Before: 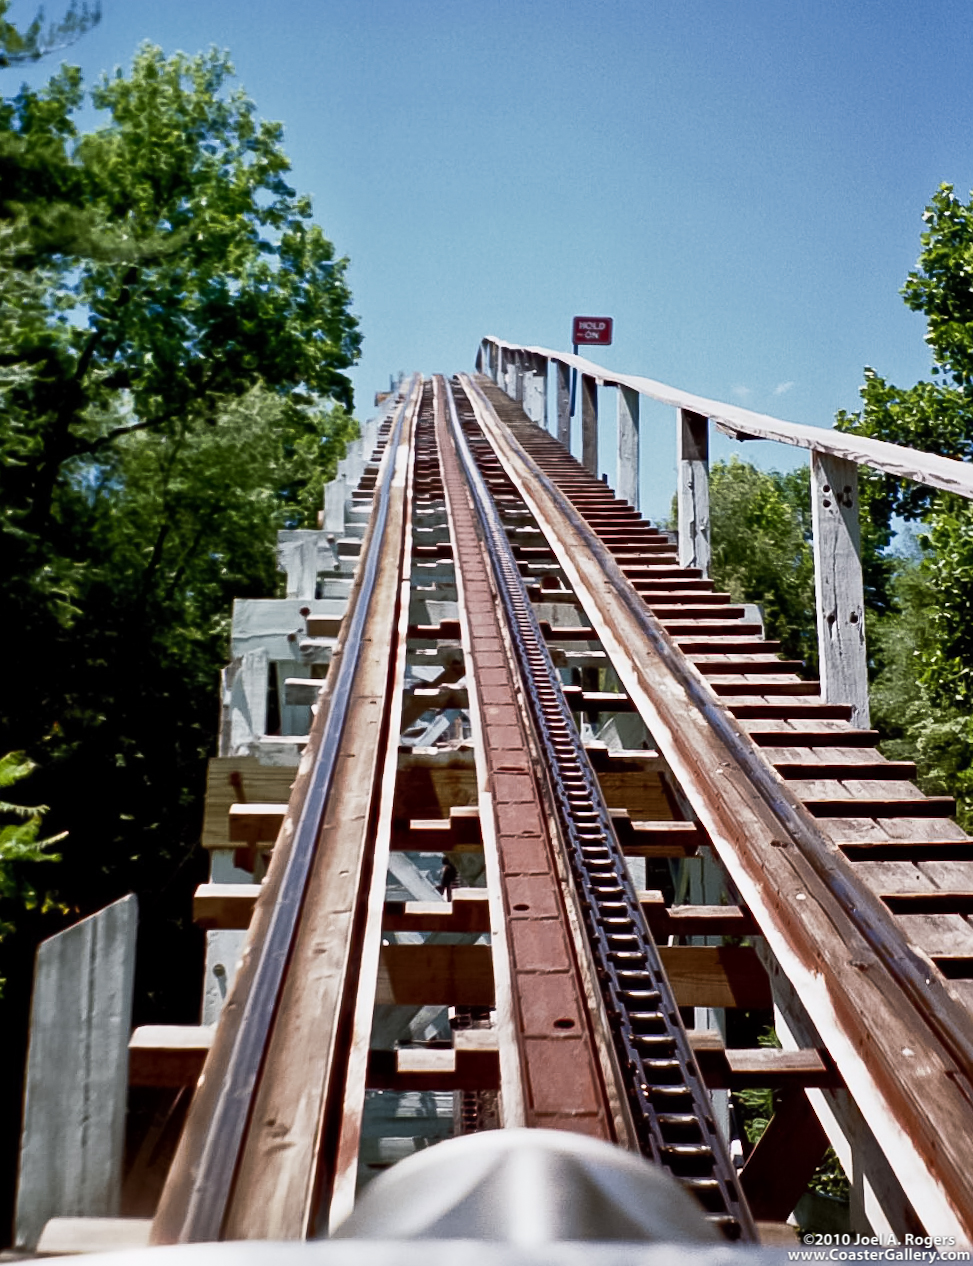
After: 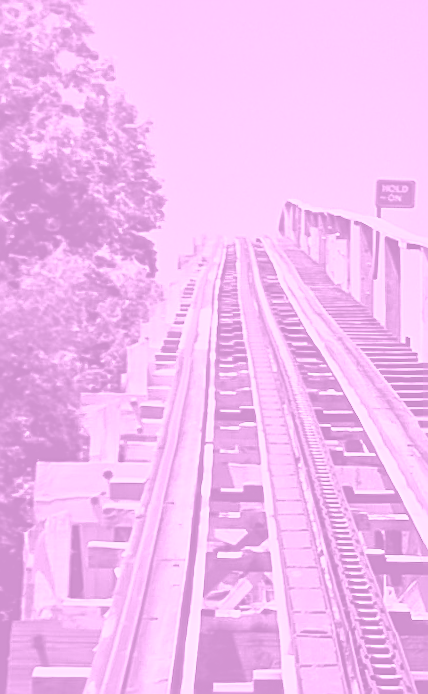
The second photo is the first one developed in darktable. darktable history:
colorize: hue 331.2°, saturation 75%, source mix 30.28%, lightness 70.52%, version 1
color correction: highlights a* 5.38, highlights b* 5.3, shadows a* -4.26, shadows b* -5.11
sharpen: on, module defaults
crop: left 20.248%, top 10.86%, right 35.675%, bottom 34.321%
